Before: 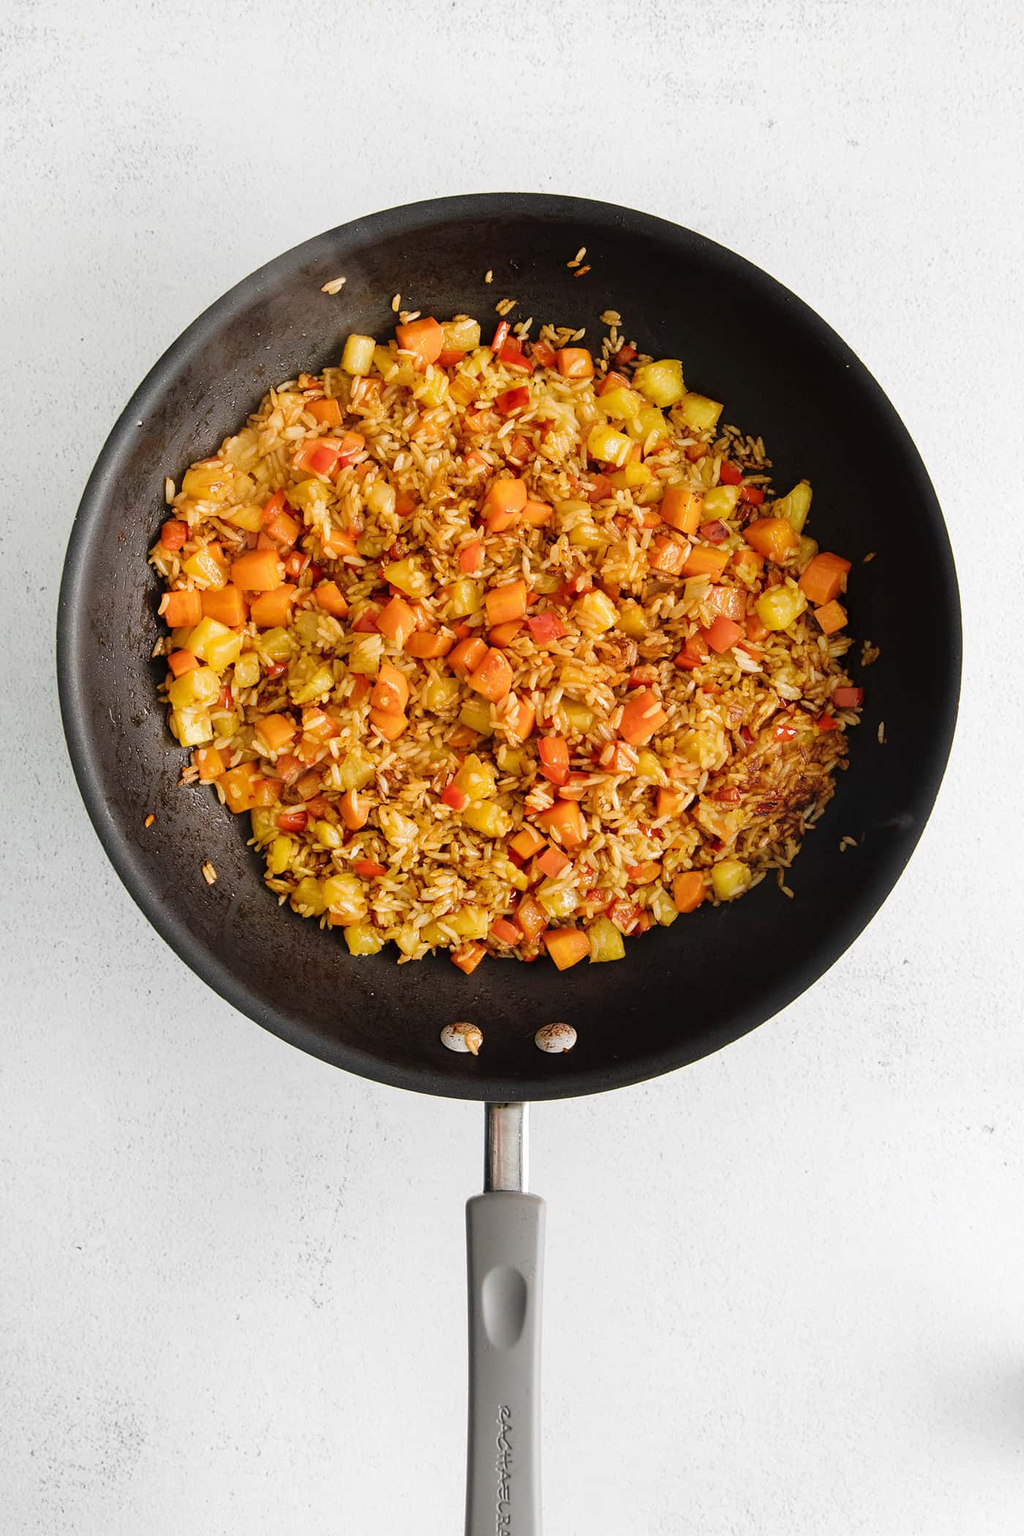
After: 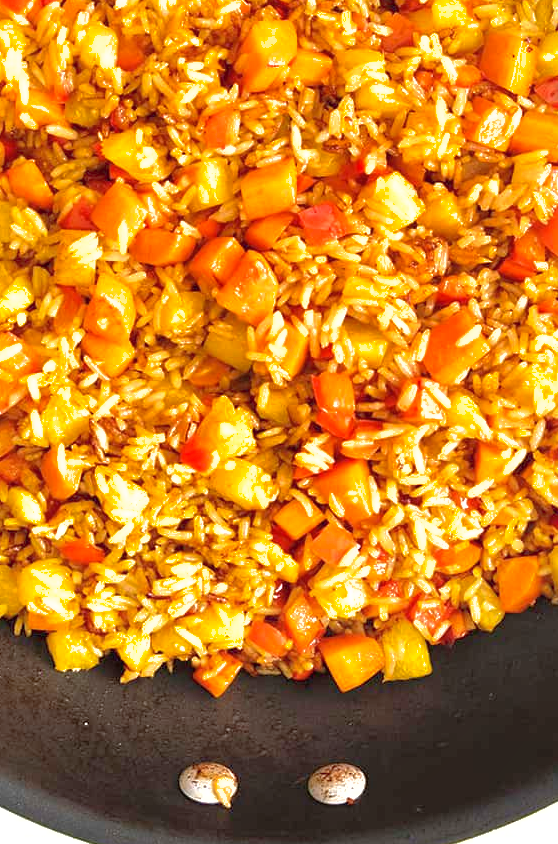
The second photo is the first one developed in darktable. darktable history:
crop: left 30.27%, top 30.261%, right 29.806%, bottom 29.515%
exposure: black level correction 0, exposure 0.948 EV, compensate highlight preservation false
shadows and highlights: on, module defaults
